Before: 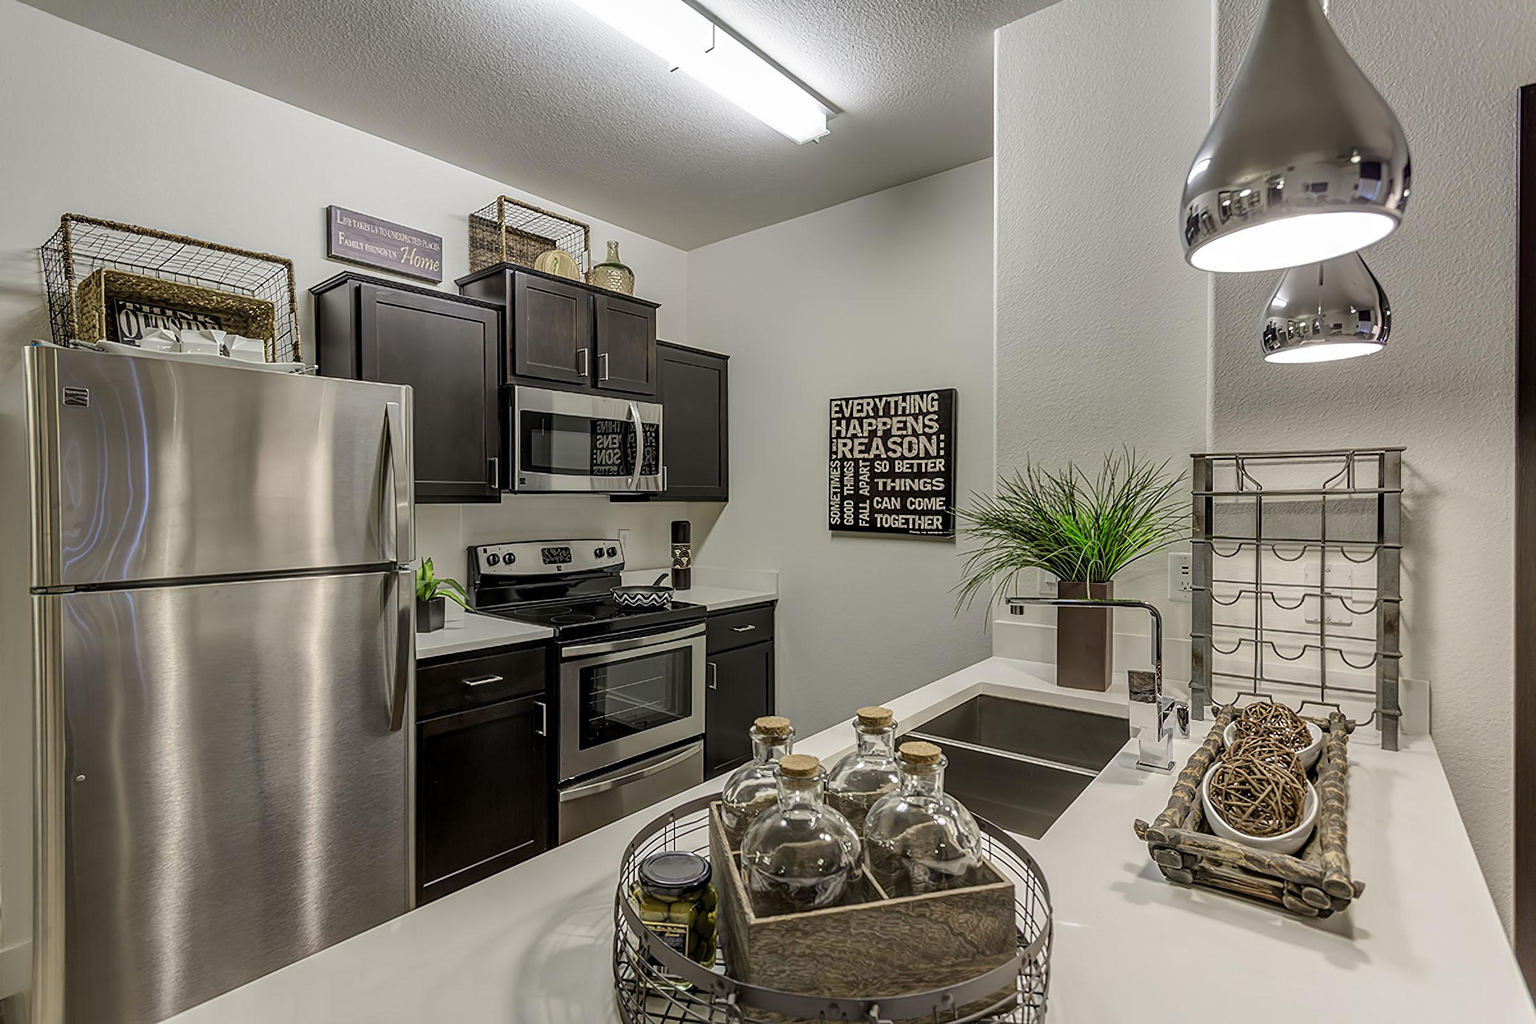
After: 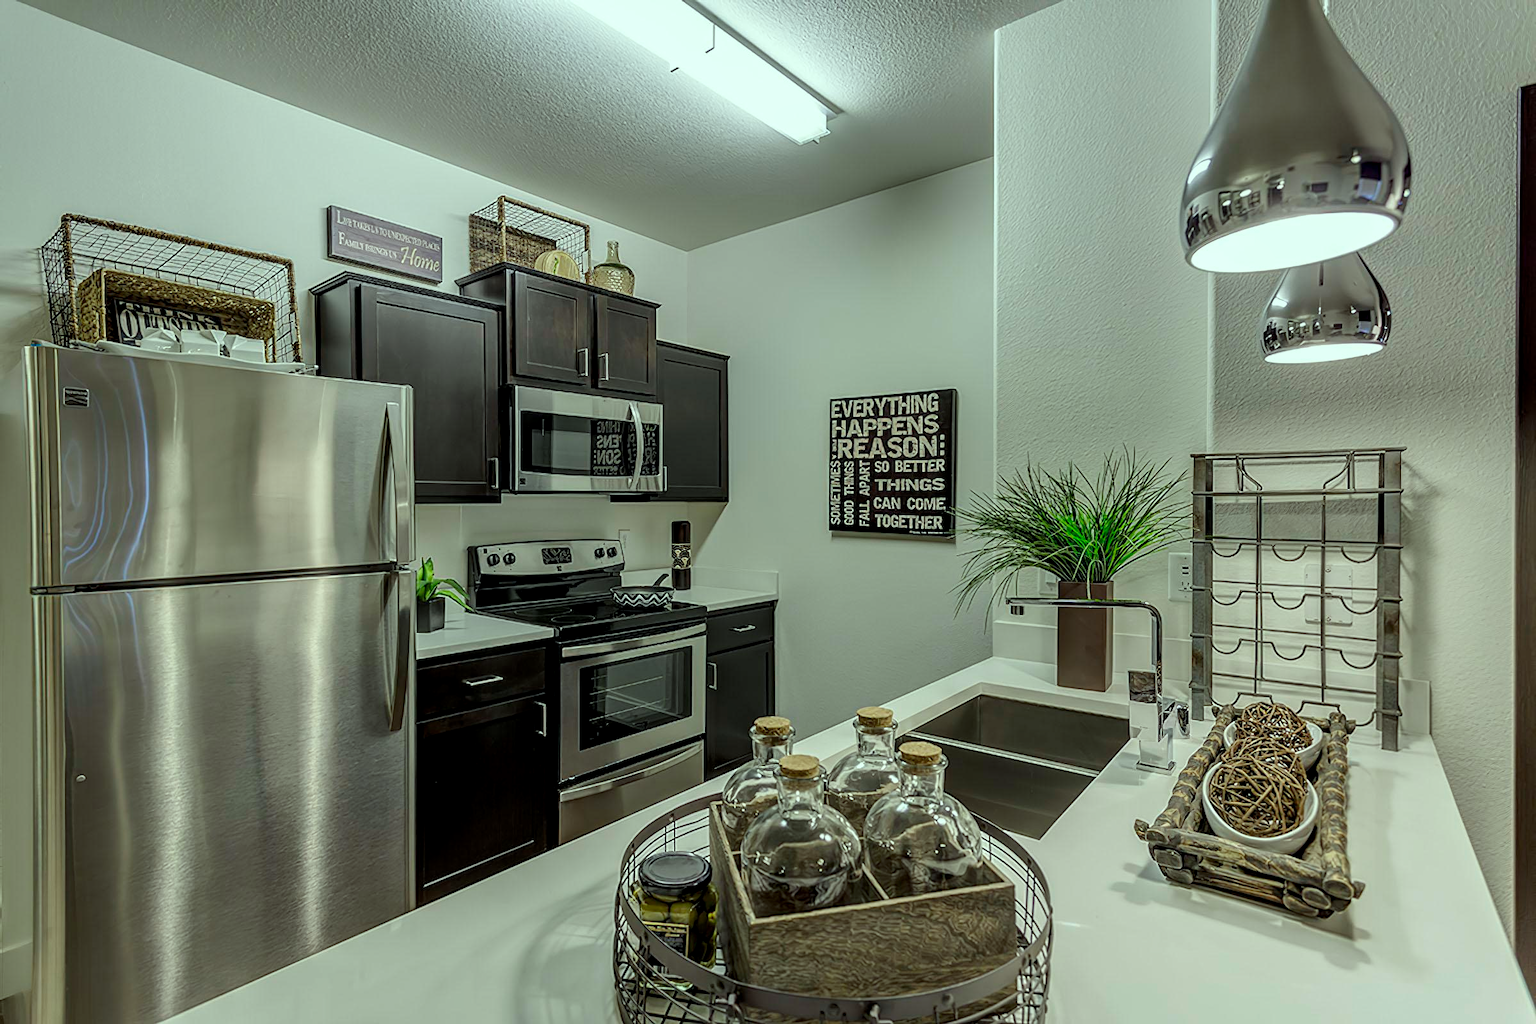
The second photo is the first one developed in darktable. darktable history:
white balance: red 0.925, blue 1.046
local contrast: highlights 100%, shadows 100%, detail 120%, midtone range 0.2
color correction: highlights a* -5.94, highlights b* 11.19
